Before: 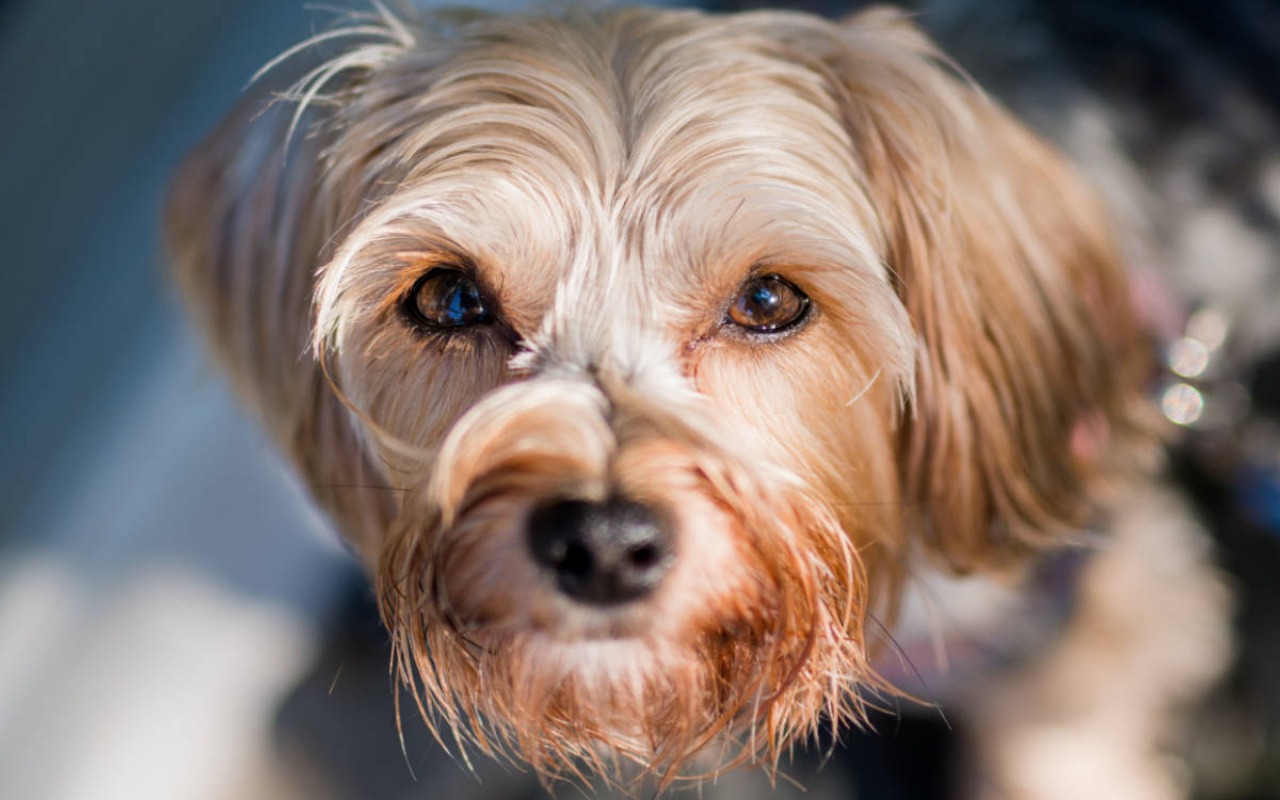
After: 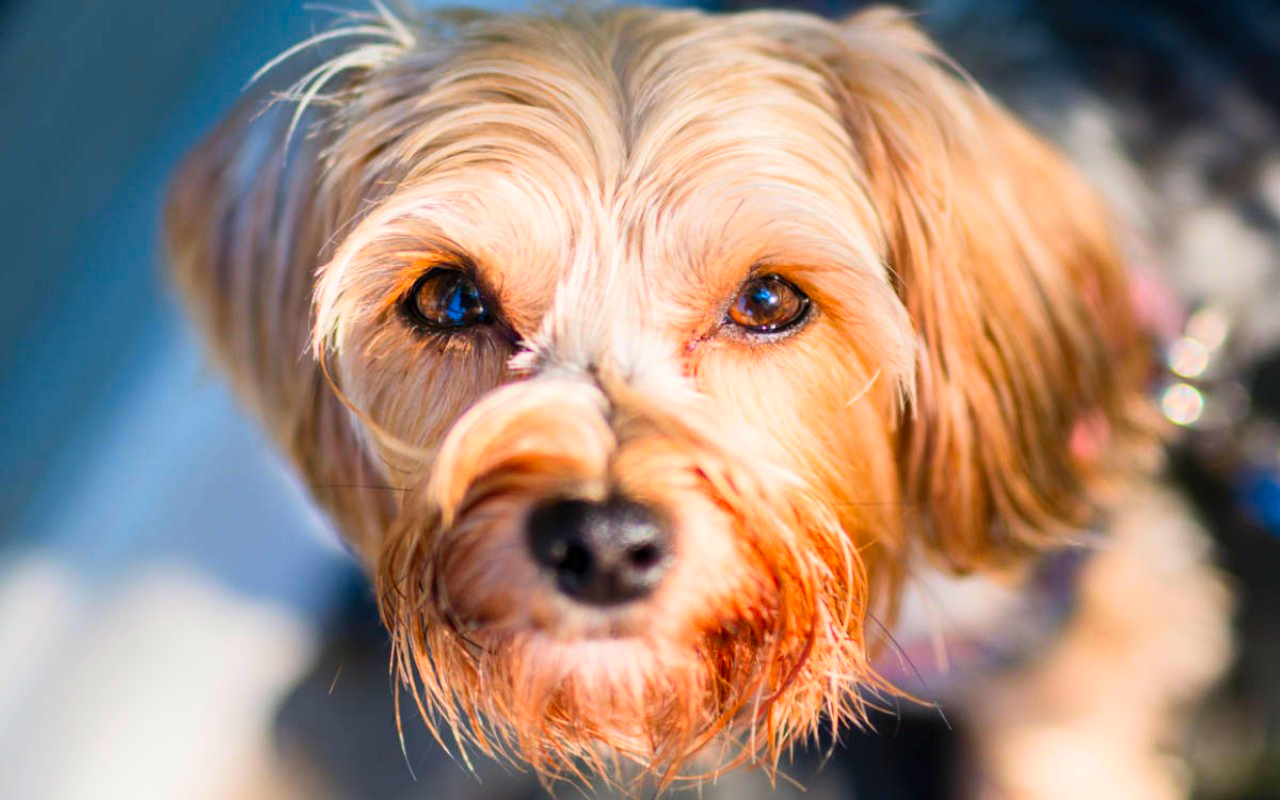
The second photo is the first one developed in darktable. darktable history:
contrast brightness saturation: contrast 0.201, brightness 0.192, saturation 0.802
